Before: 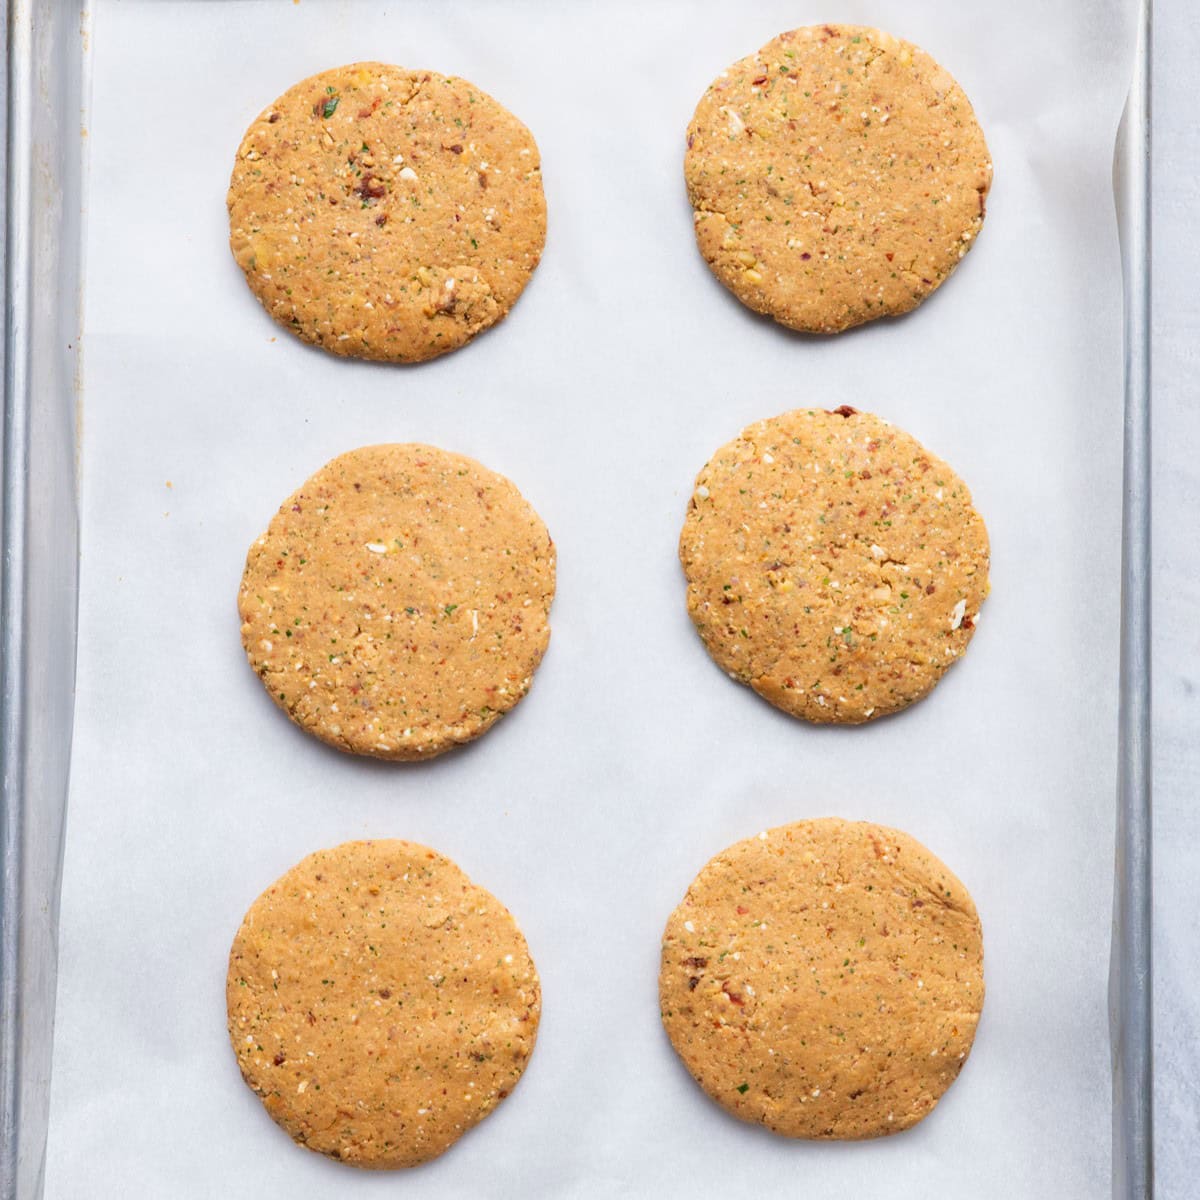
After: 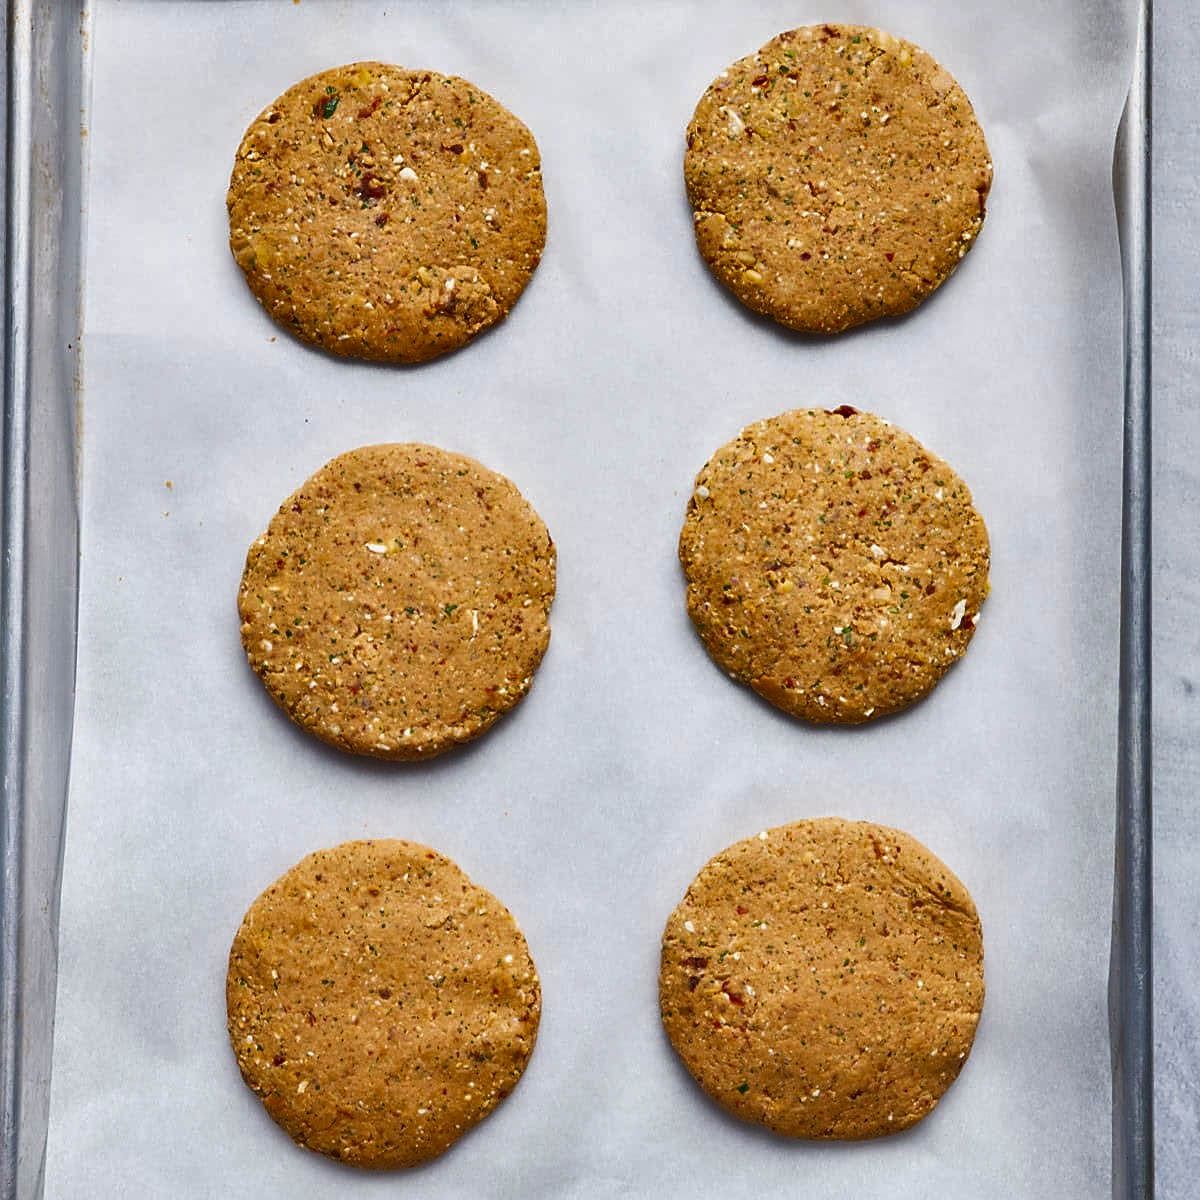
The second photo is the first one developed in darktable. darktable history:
shadows and highlights: radius 100.67, shadows 50.28, highlights -65.22, soften with gaussian
sharpen: on, module defaults
